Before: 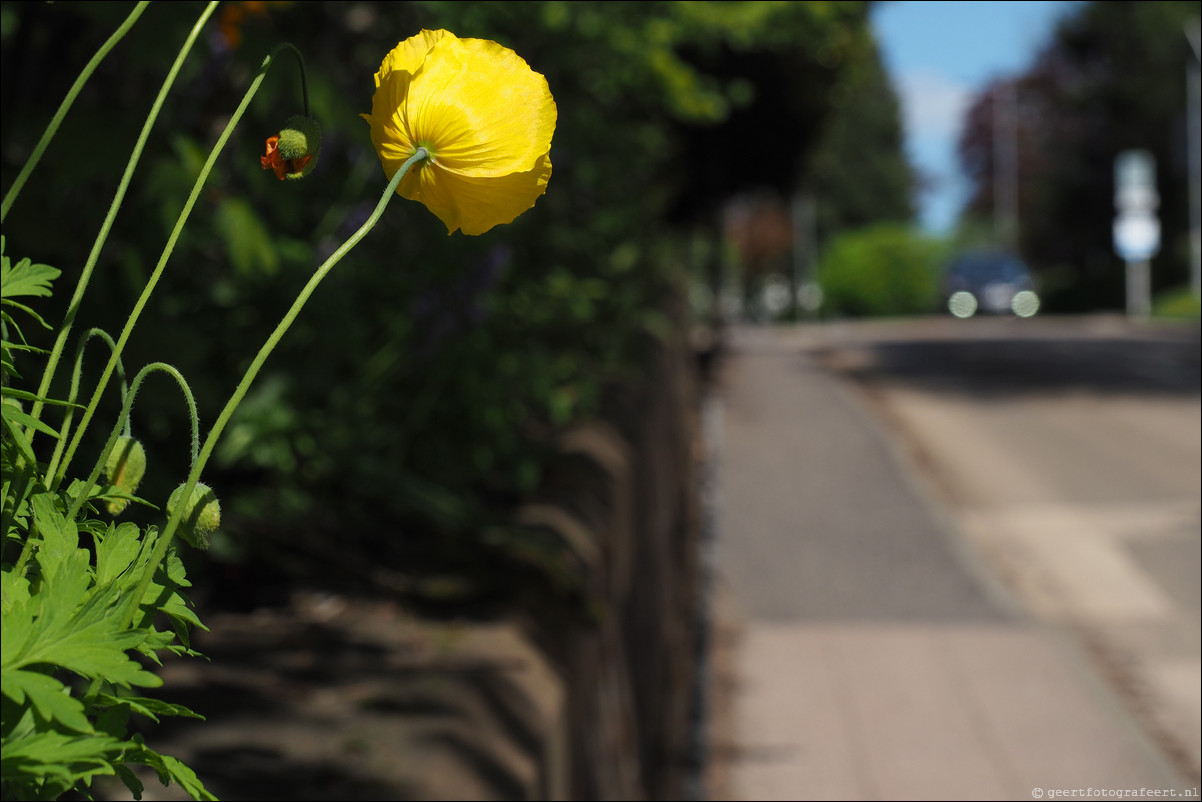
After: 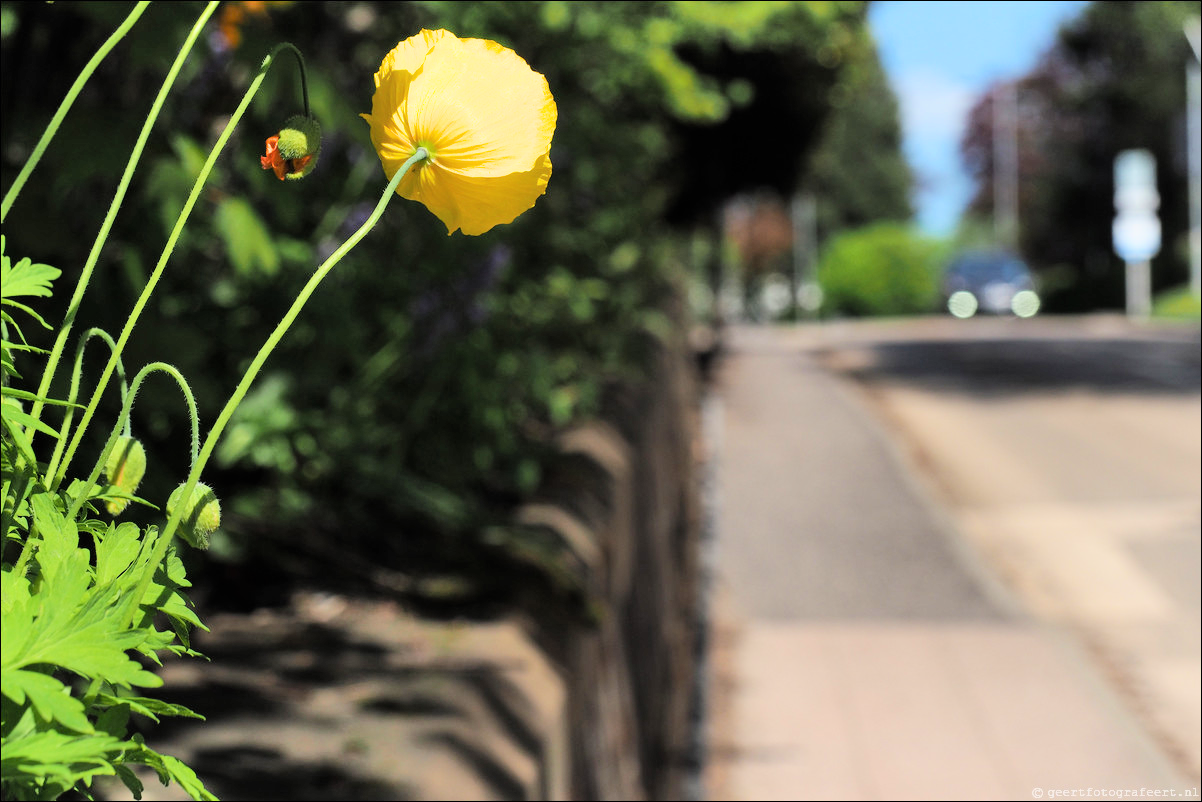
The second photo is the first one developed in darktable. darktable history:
filmic rgb: black relative exposure -7.65 EV, white relative exposure 4.56 EV, threshold 5.98 EV, hardness 3.61, contrast 1.053, color science v6 (2022), enable highlight reconstruction true
exposure: exposure 0.2 EV, compensate exposure bias true, compensate highlight preservation false
shadows and highlights: radius 109.41, shadows 40.98, highlights -72.39, low approximation 0.01, soften with gaussian
